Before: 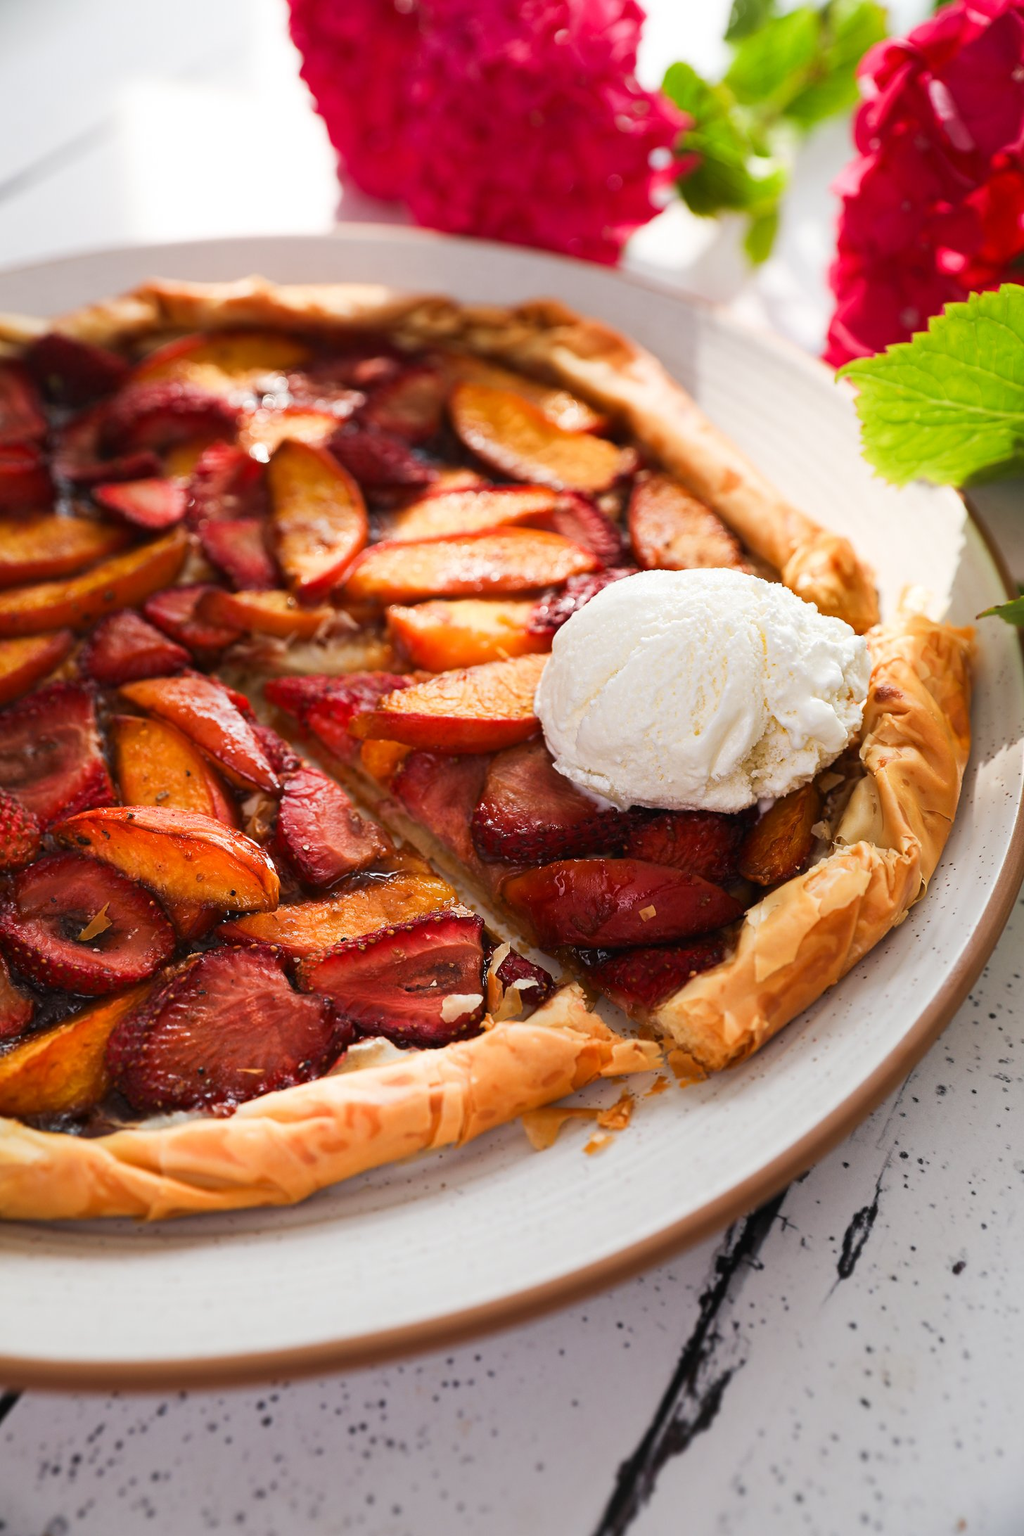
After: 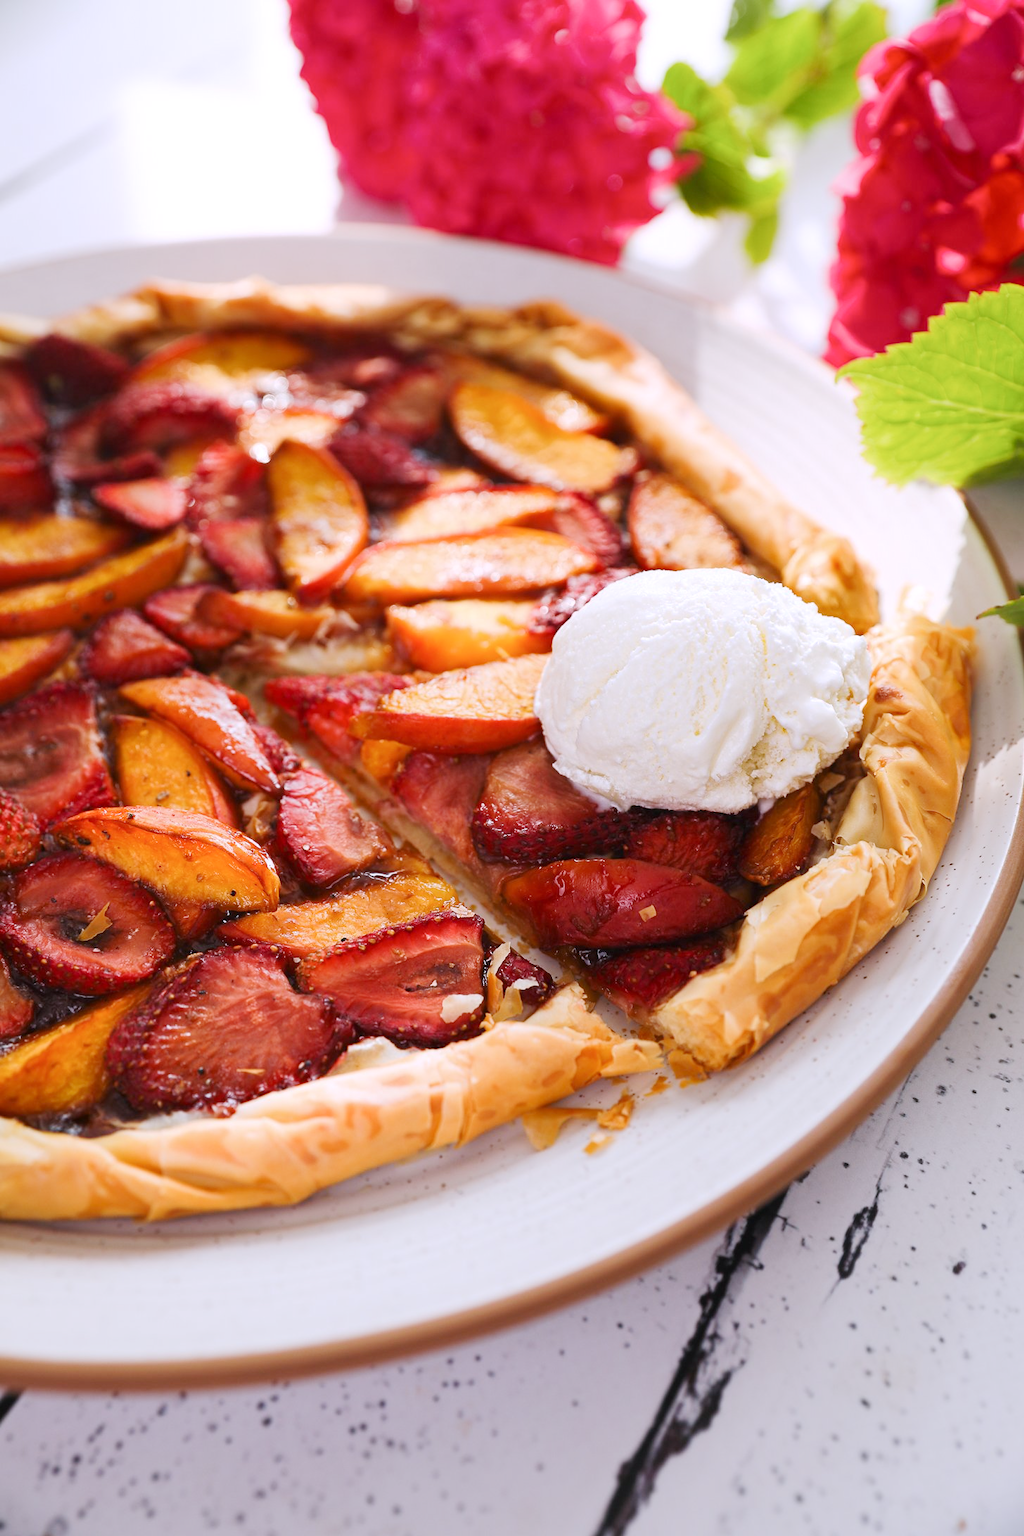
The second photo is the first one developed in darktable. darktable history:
base curve: curves: ch0 [(0, 0) (0.158, 0.273) (0.879, 0.895) (1, 1)], preserve colors none
white balance: red 1.004, blue 1.096
